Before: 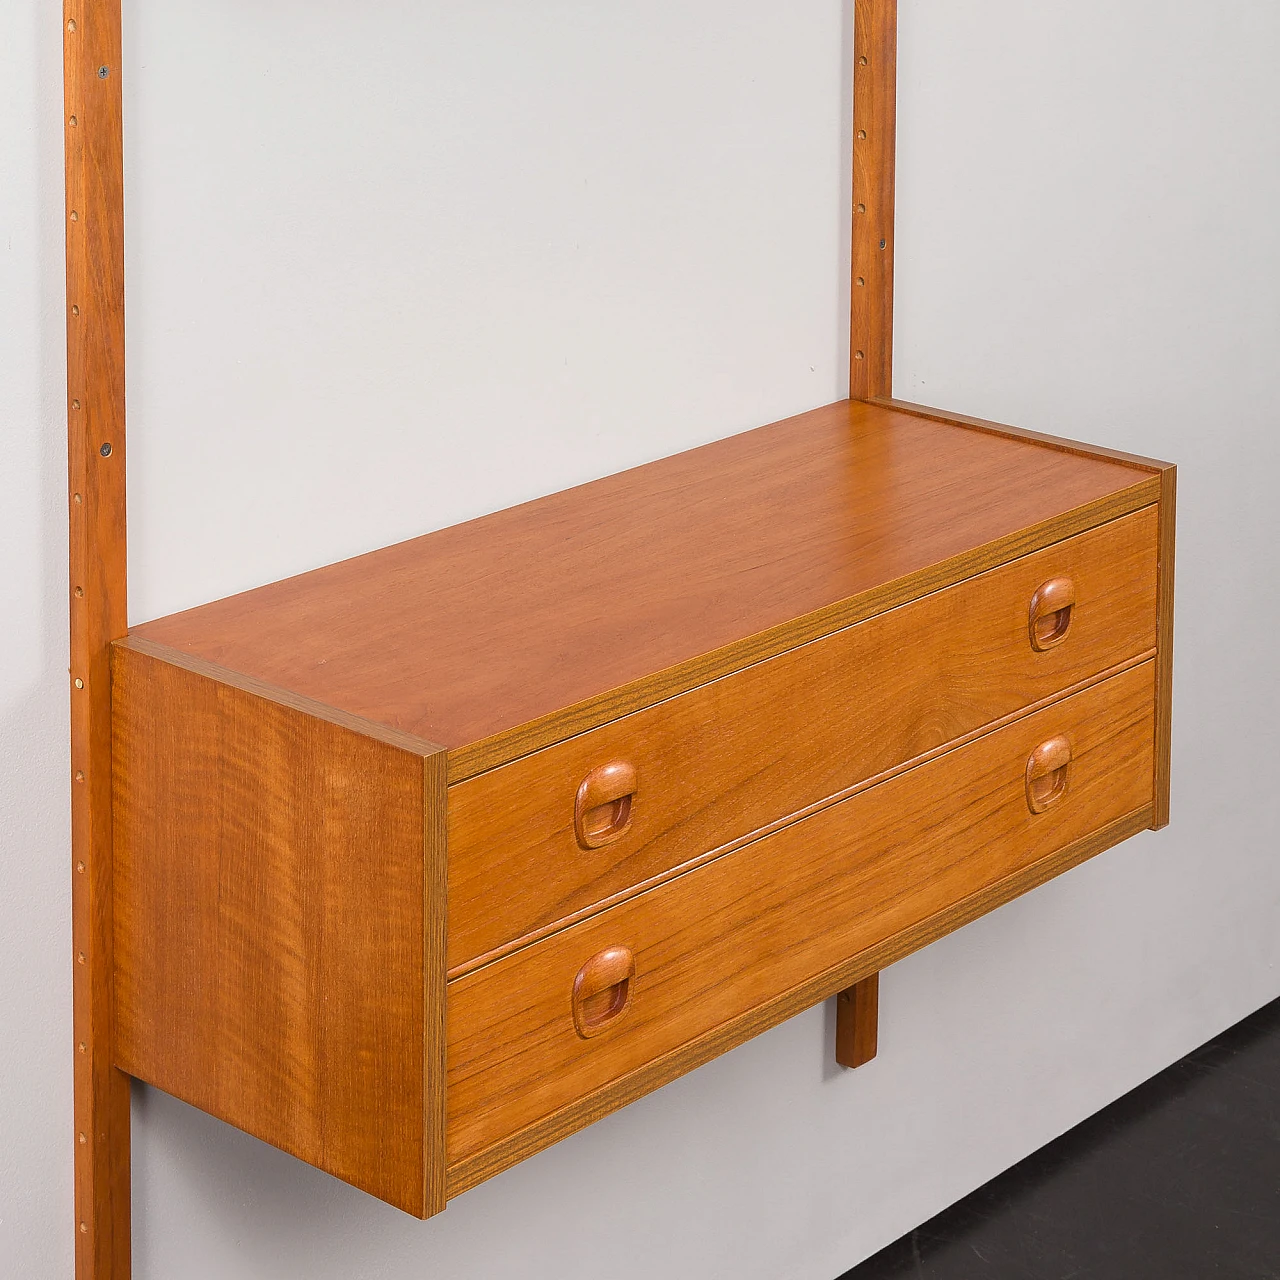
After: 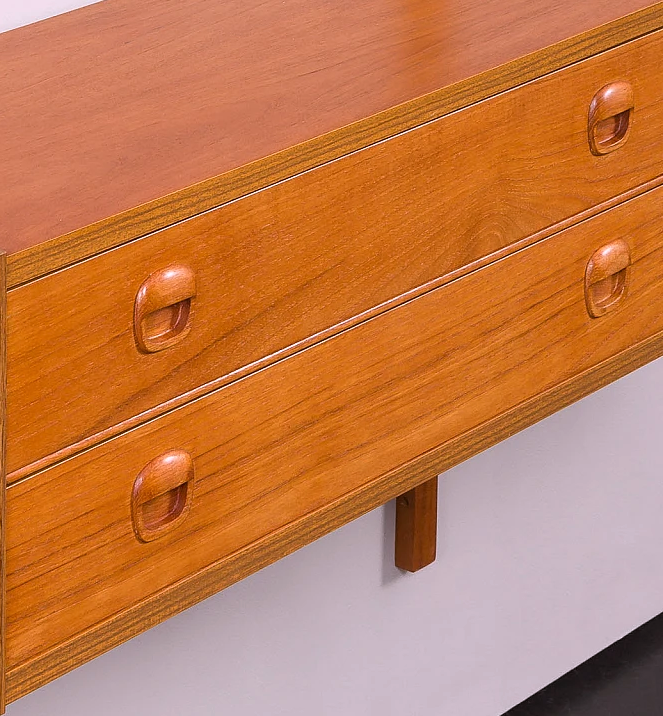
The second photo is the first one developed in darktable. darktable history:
crop: left 34.479%, top 38.822%, right 13.718%, bottom 5.172%
white balance: red 1.05, blue 1.072
